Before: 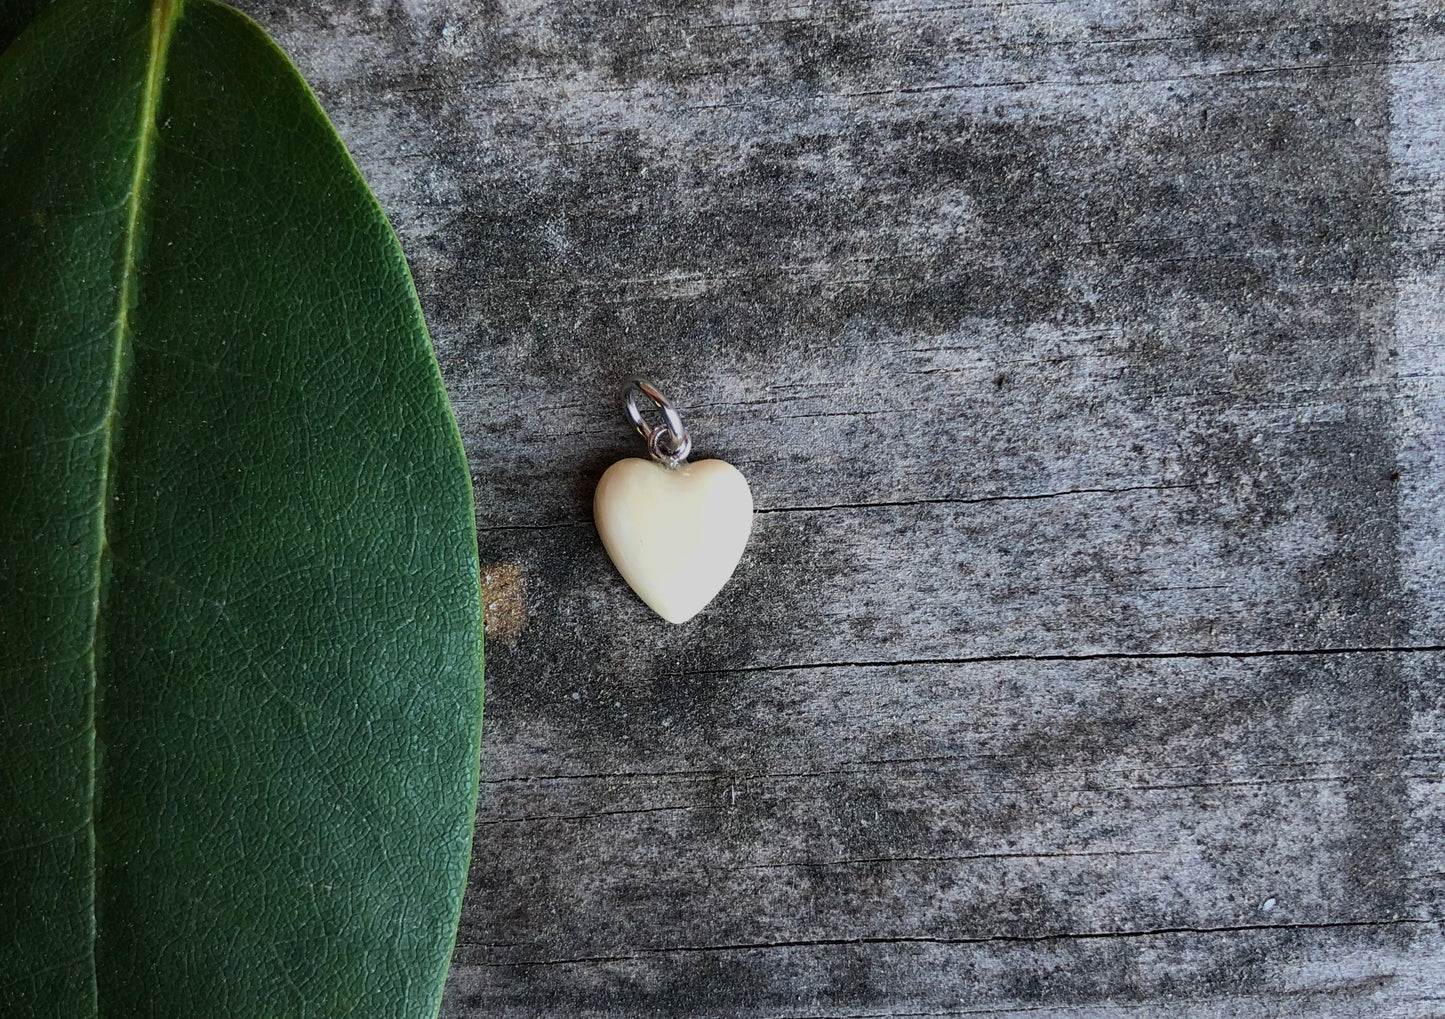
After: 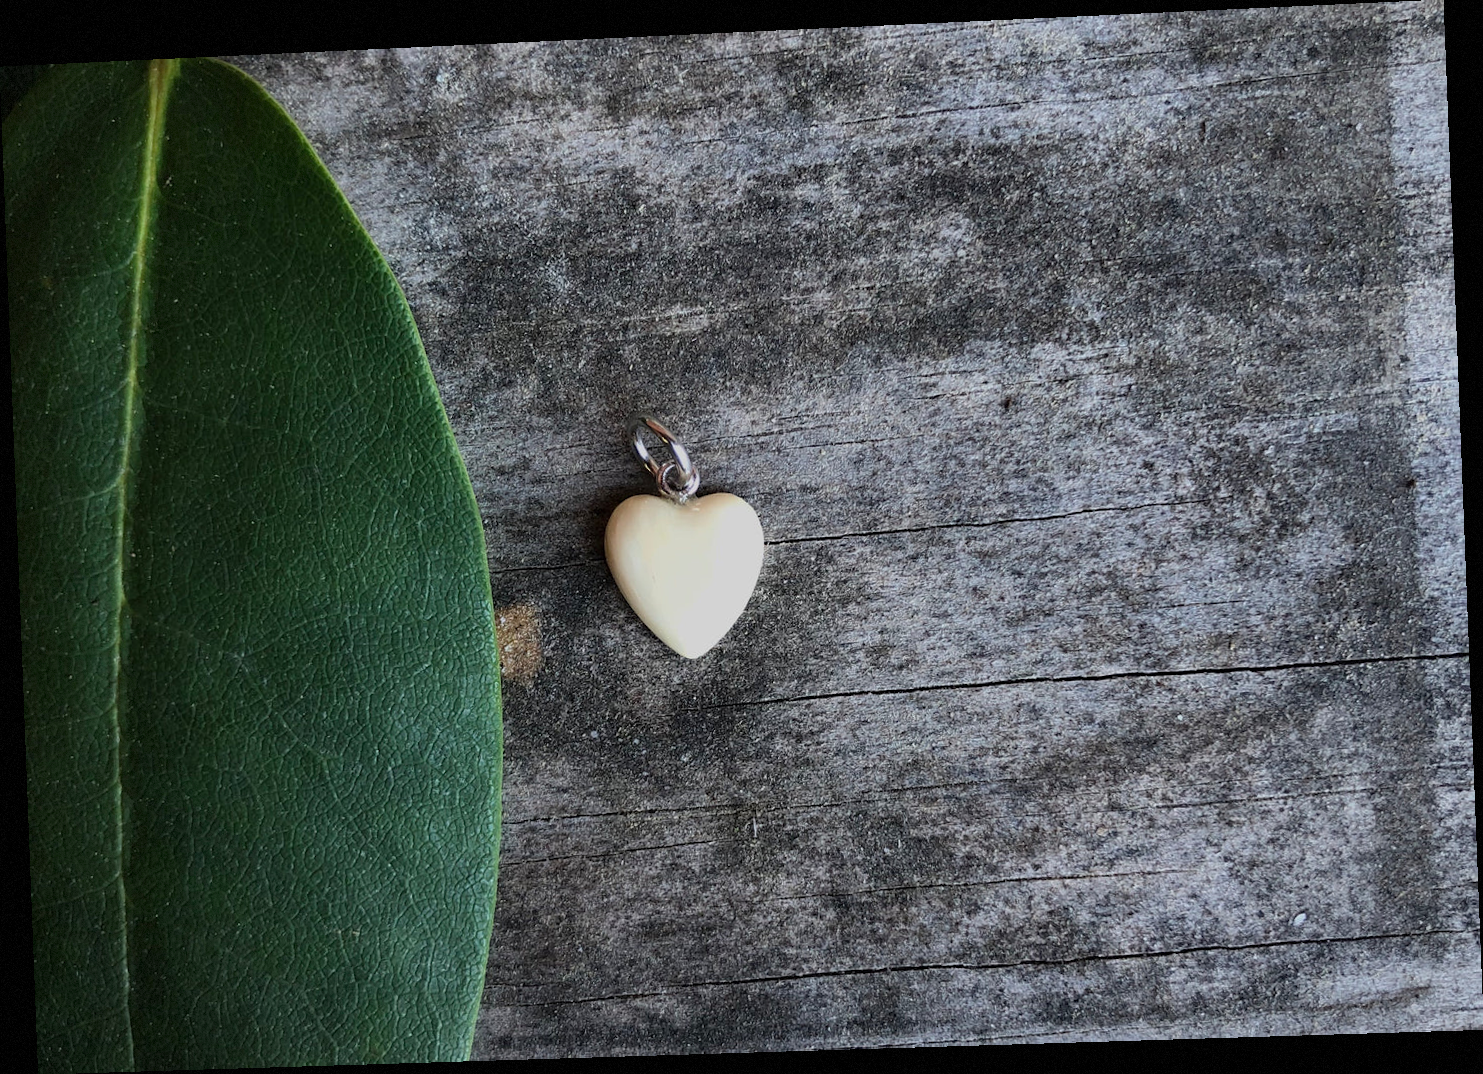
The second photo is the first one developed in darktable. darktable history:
vignetting: fall-off start 85%, fall-off radius 80%, brightness -0.182, saturation -0.3, width/height ratio 1.219, dithering 8-bit output, unbound false
rotate and perspective: rotation -2.22°, lens shift (horizontal) -0.022, automatic cropping off
